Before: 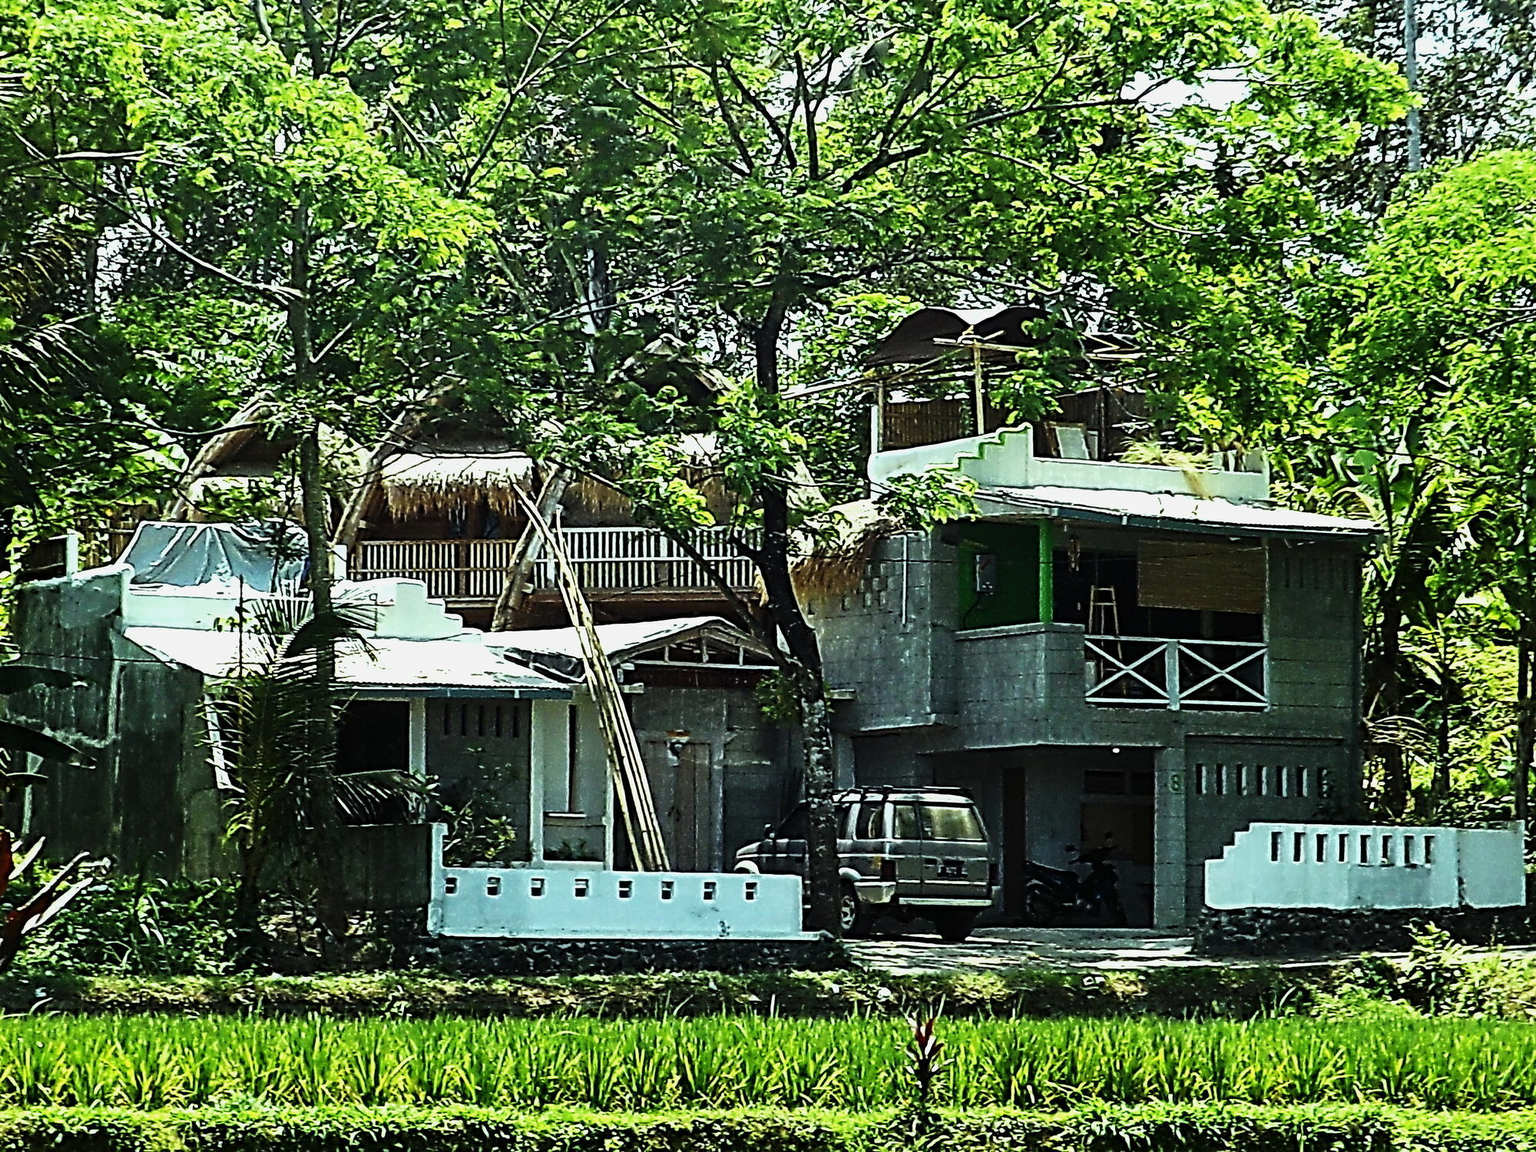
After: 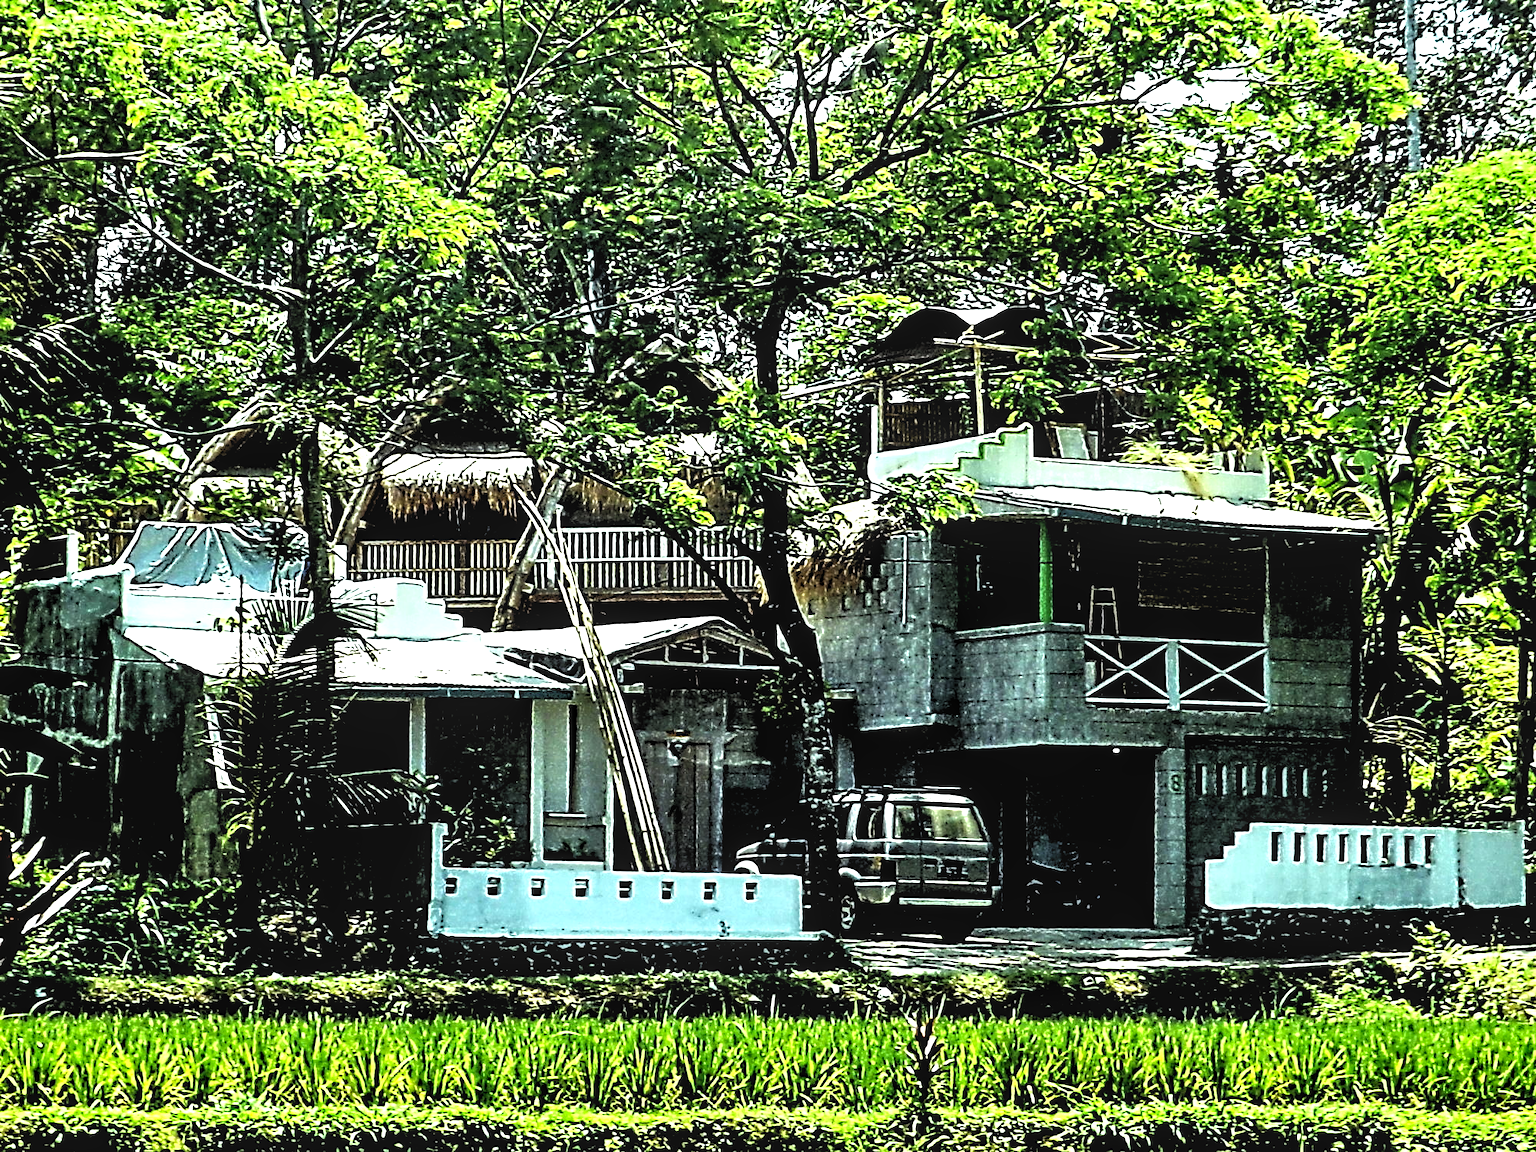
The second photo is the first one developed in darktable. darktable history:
shadows and highlights: shadows 52.42, soften with gaussian
local contrast: on, module defaults
rgb levels: levels [[0.013, 0.434, 0.89], [0, 0.5, 1], [0, 0.5, 1]]
tone equalizer: -8 EV -0.75 EV, -7 EV -0.7 EV, -6 EV -0.6 EV, -5 EV -0.4 EV, -3 EV 0.4 EV, -2 EV 0.6 EV, -1 EV 0.7 EV, +0 EV 0.75 EV, edges refinement/feathering 500, mask exposure compensation -1.57 EV, preserve details no
